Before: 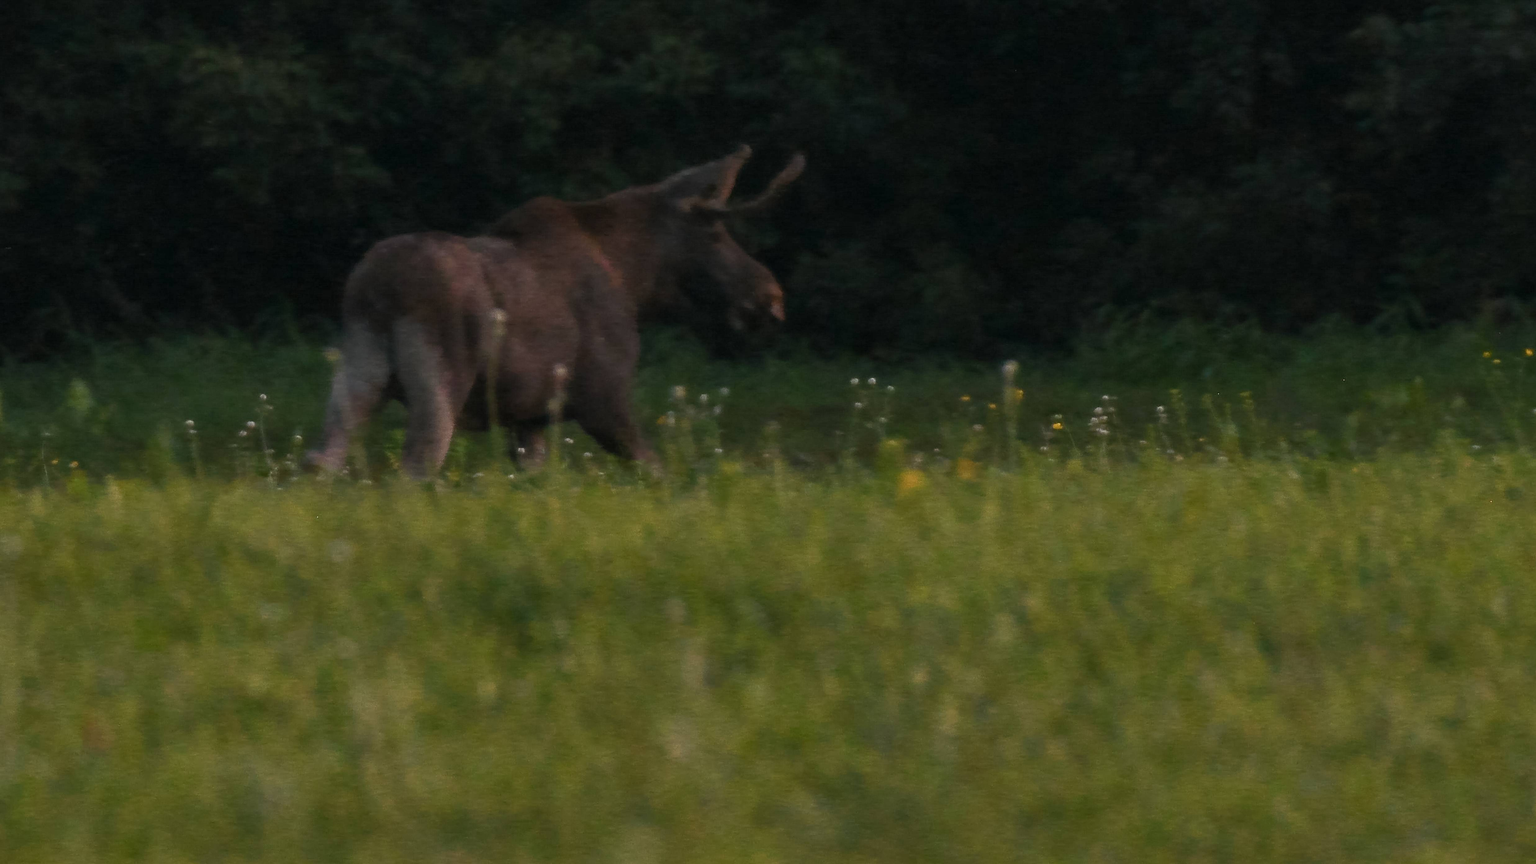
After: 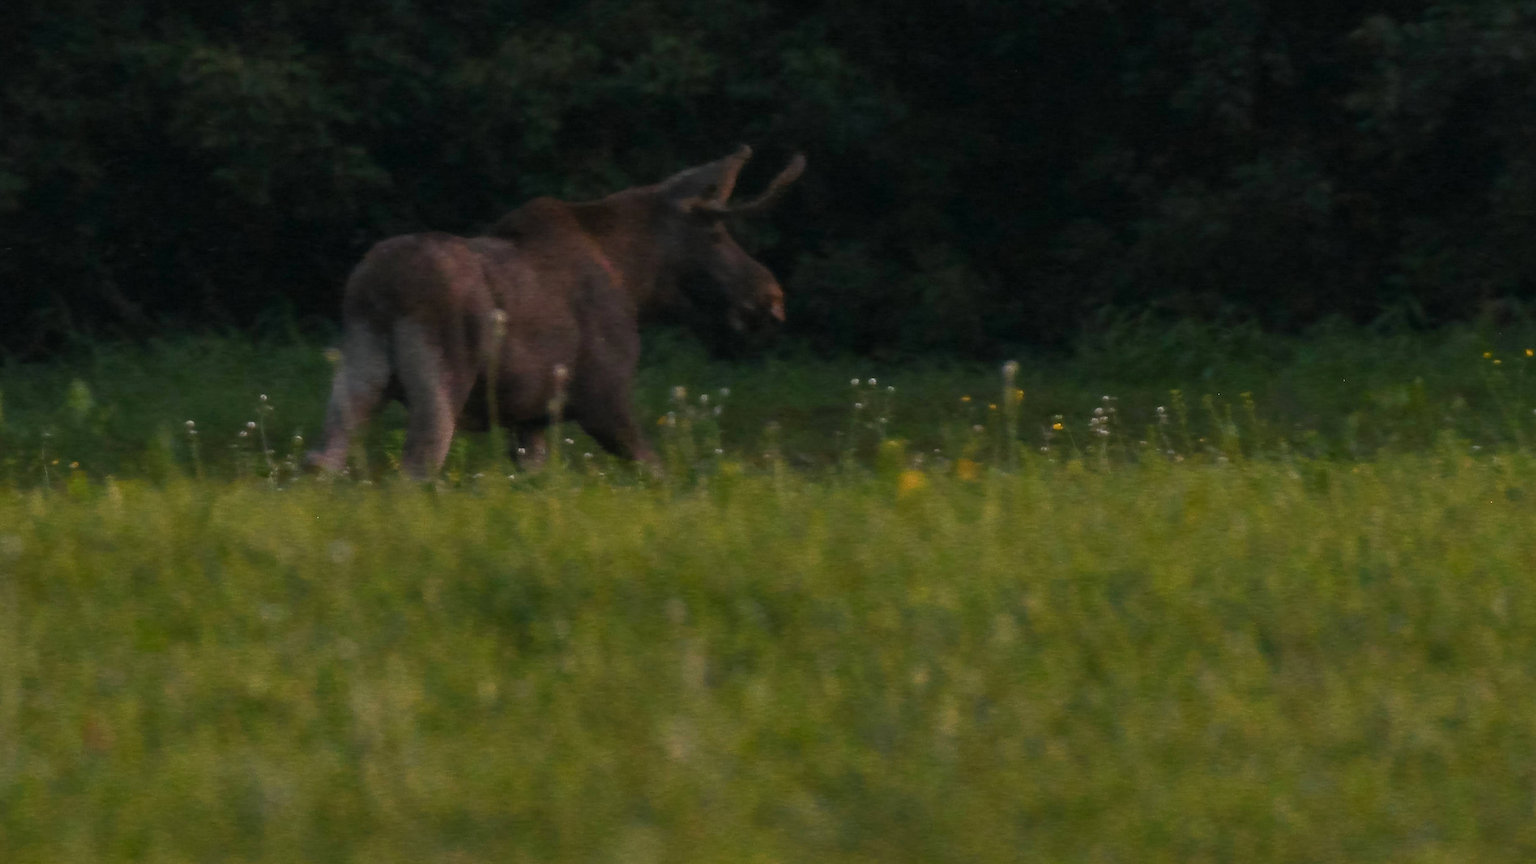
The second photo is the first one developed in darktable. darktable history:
color correction: highlights b* -0.023, saturation 1.09
